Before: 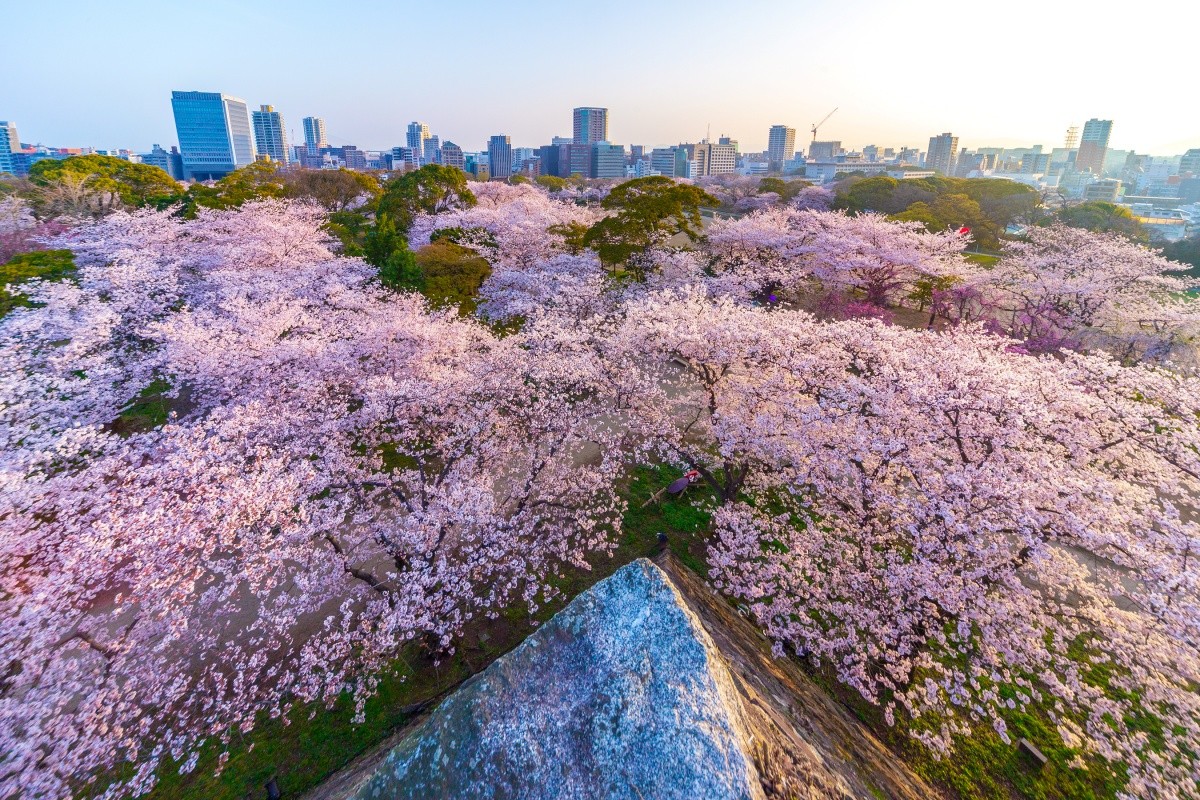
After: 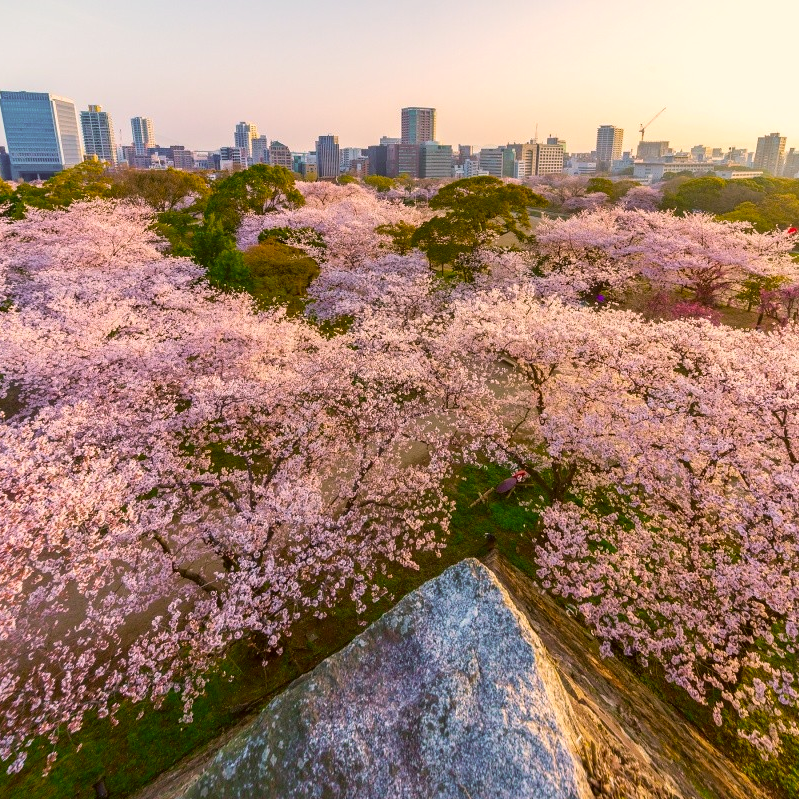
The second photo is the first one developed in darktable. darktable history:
color correction: highlights a* 8.98, highlights b* 15.09, shadows a* -0.49, shadows b* 26.52
crop and rotate: left 14.385%, right 18.948%
